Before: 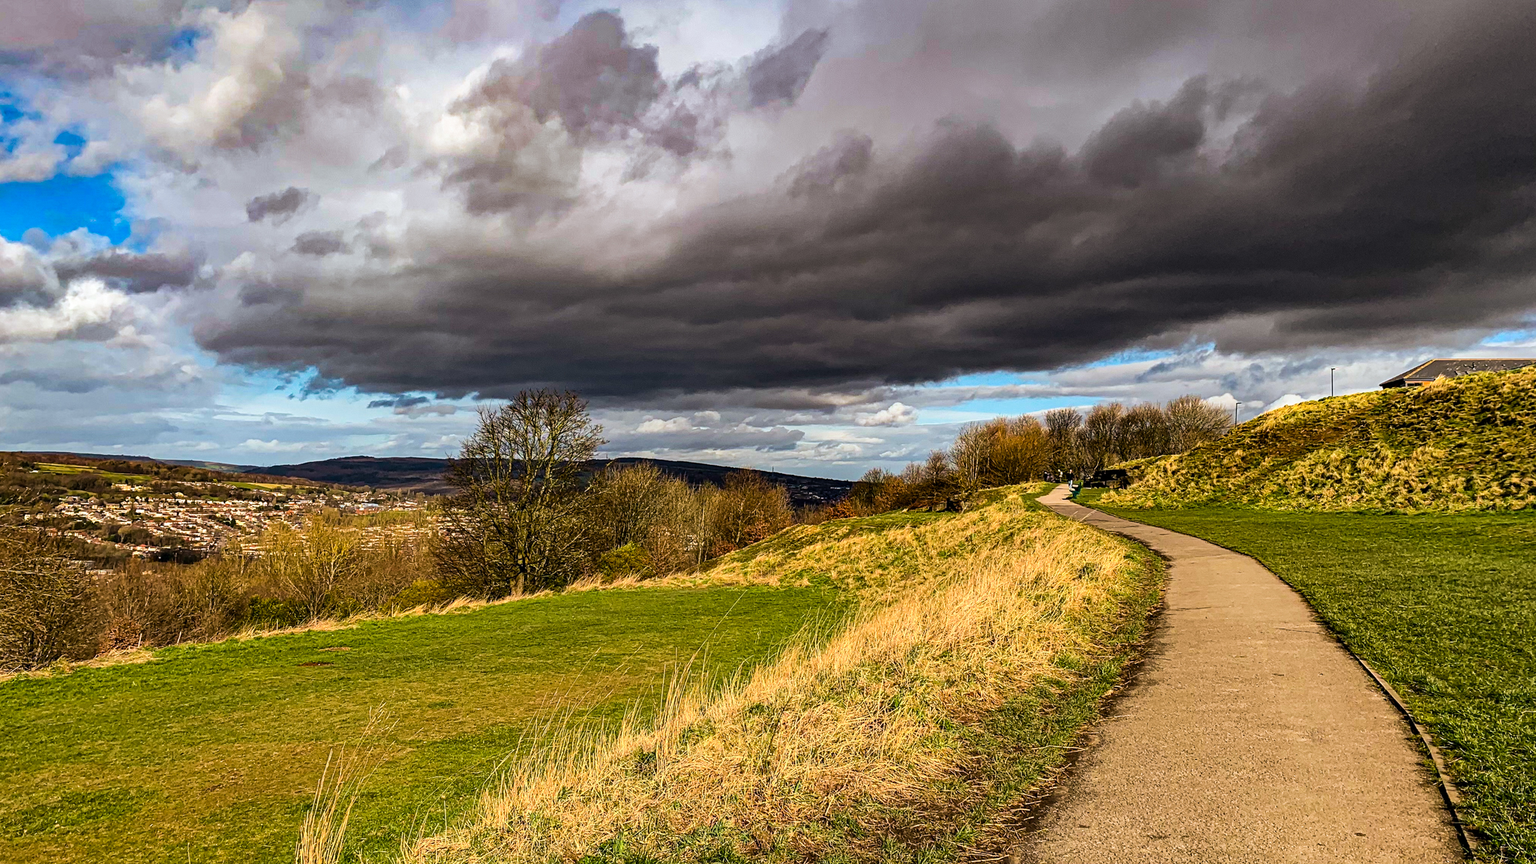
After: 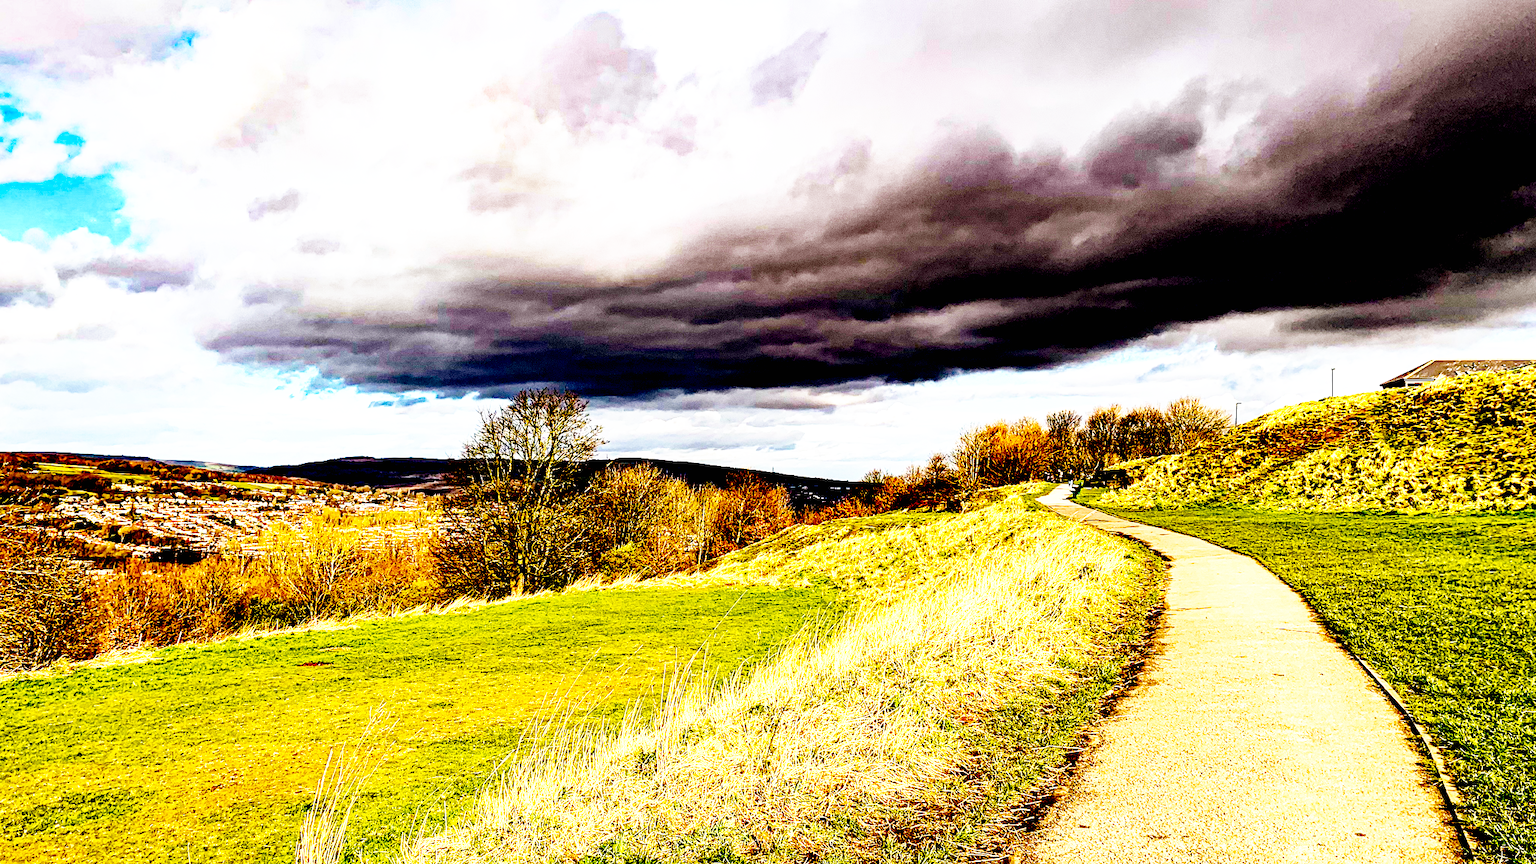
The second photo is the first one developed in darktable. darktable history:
exposure: black level correction 0.035, exposure 0.9 EV, compensate highlight preservation false
base curve: curves: ch0 [(0, 0) (0.007, 0.004) (0.027, 0.03) (0.046, 0.07) (0.207, 0.54) (0.442, 0.872) (0.673, 0.972) (1, 1)], preserve colors none
